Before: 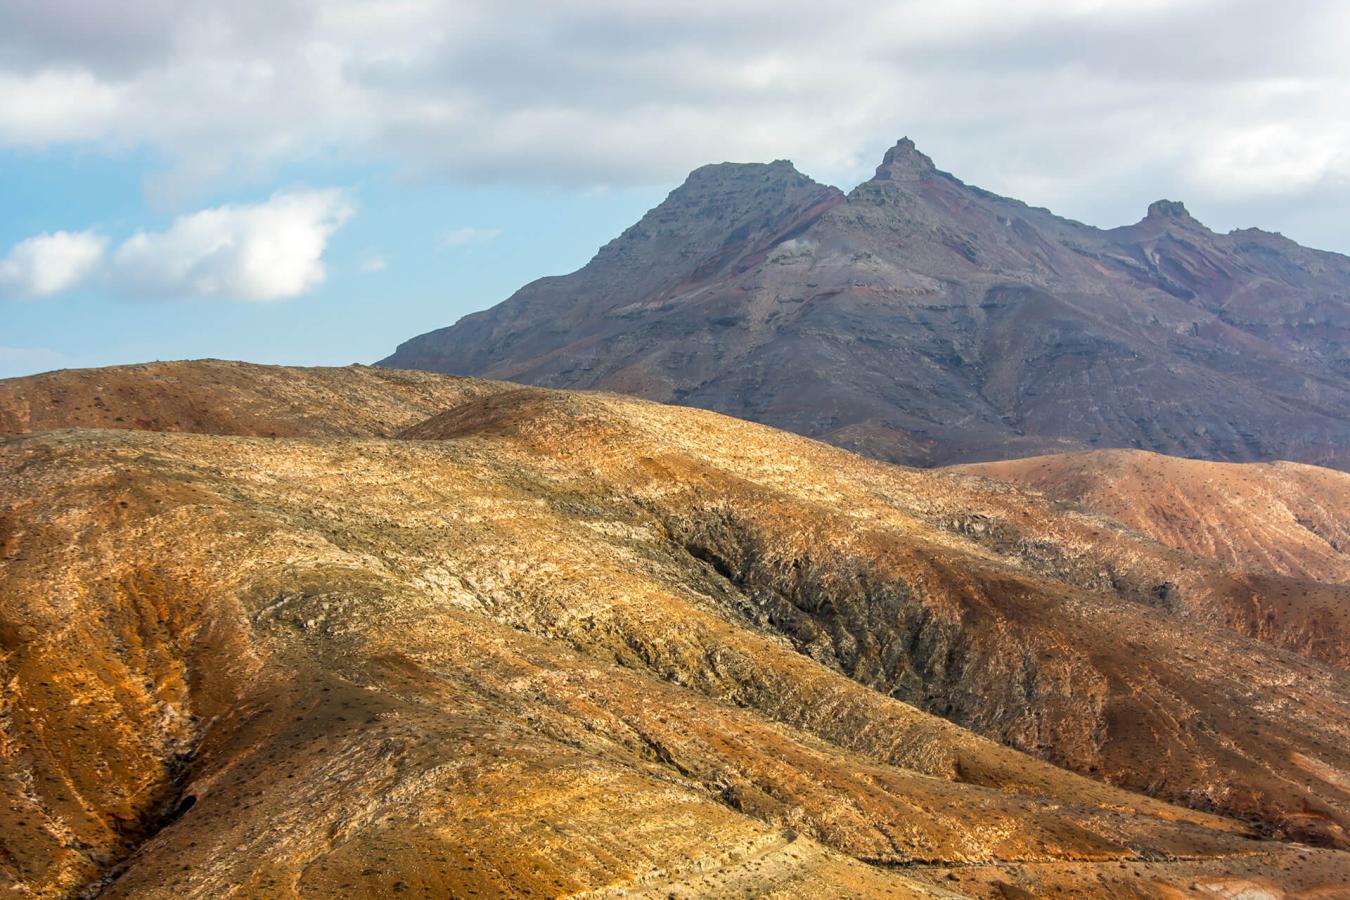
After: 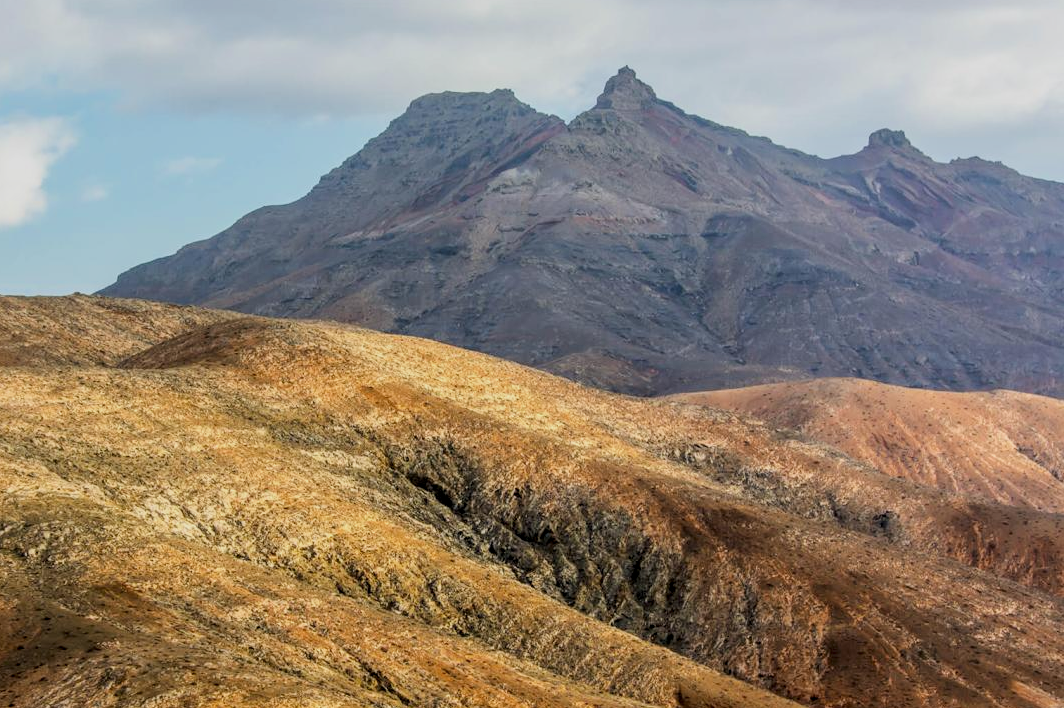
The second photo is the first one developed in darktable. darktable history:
exposure: black level correction 0.001, compensate highlight preservation false
crop and rotate: left 20.74%, top 7.912%, right 0.375%, bottom 13.378%
filmic rgb: black relative exposure -7.82 EV, white relative exposure 4.29 EV, hardness 3.86, color science v6 (2022)
local contrast: on, module defaults
